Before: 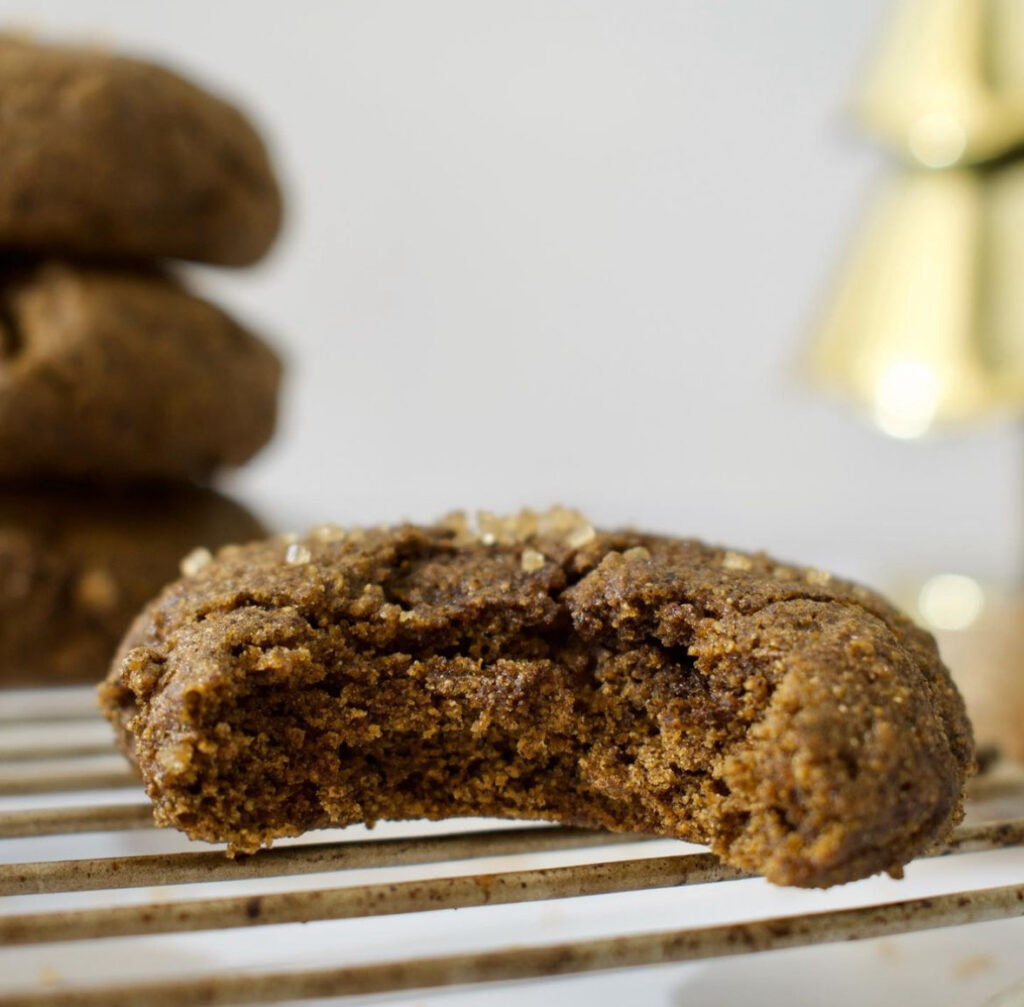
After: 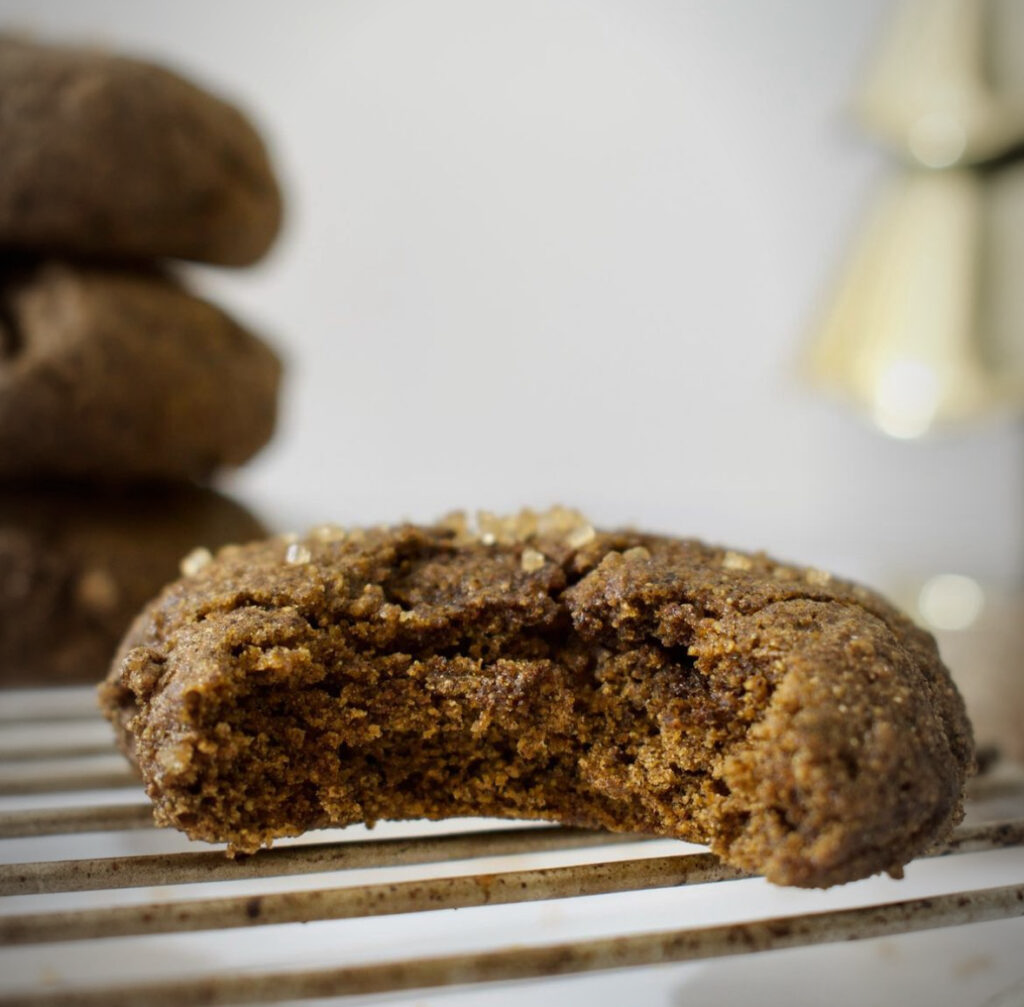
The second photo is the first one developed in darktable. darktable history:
vignetting: fall-off start 96.38%, fall-off radius 99.09%, center (-0.032, -0.045), width/height ratio 0.614
